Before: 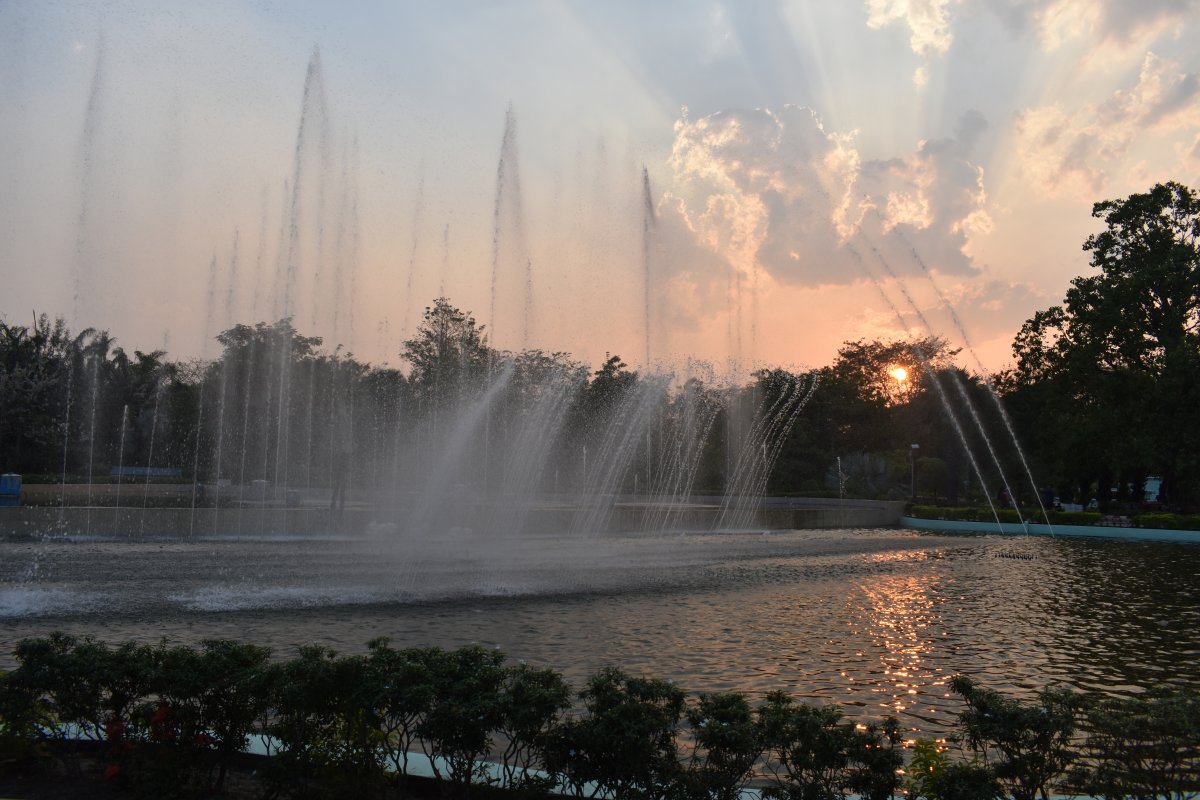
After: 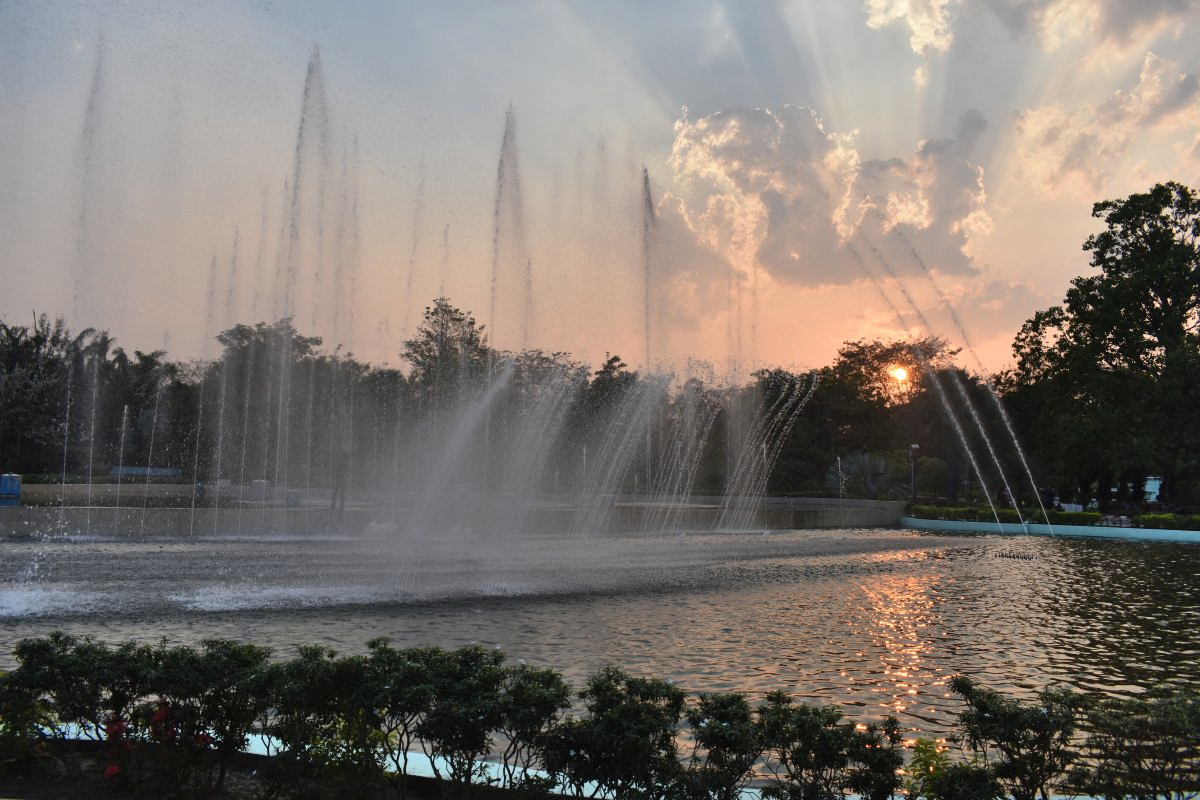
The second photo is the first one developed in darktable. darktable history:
shadows and highlights: shadows 59.88, soften with gaussian
